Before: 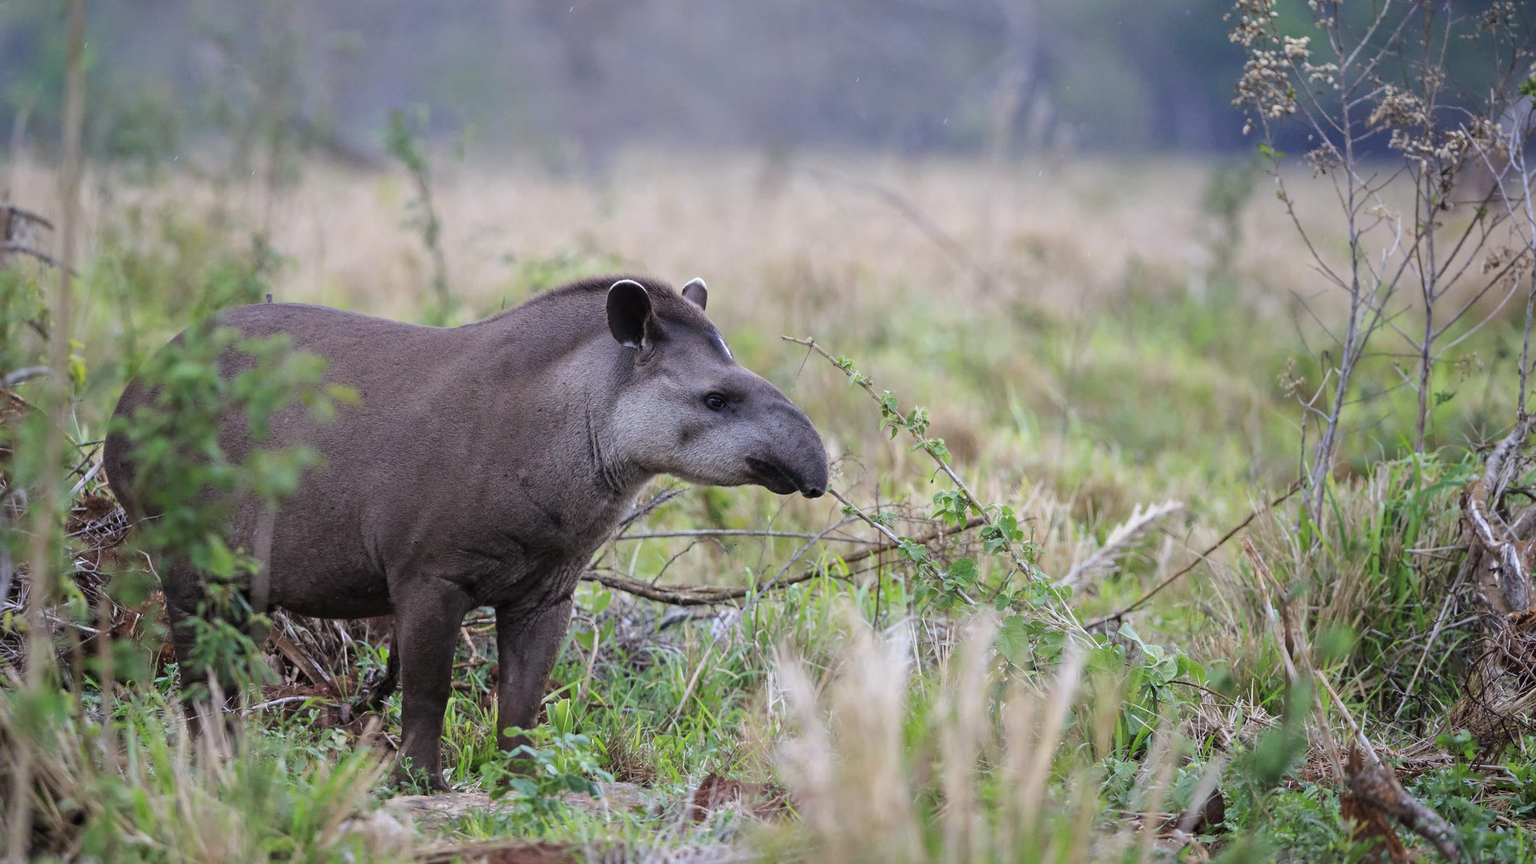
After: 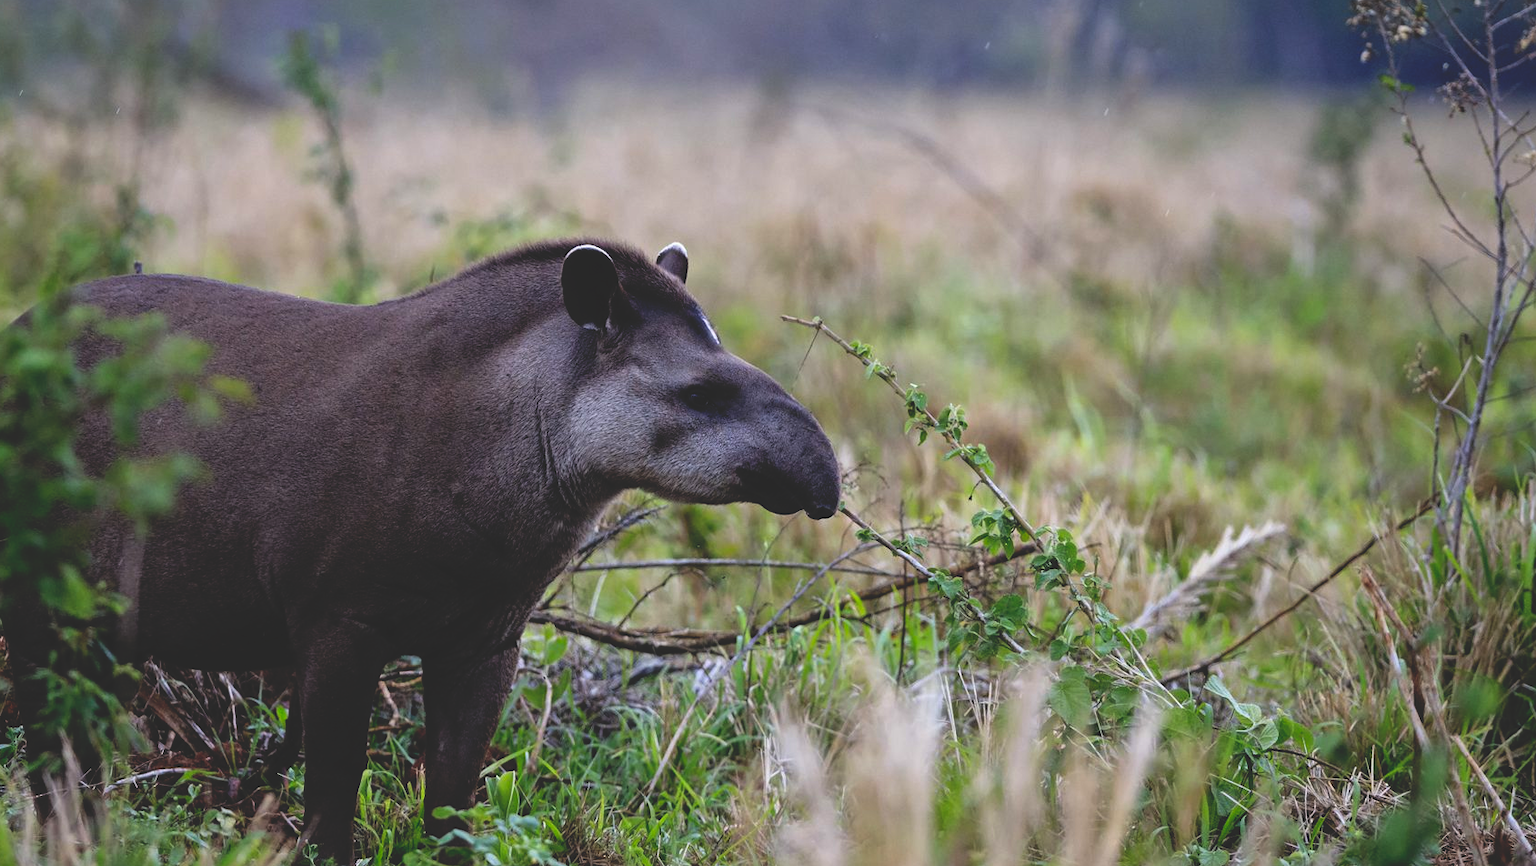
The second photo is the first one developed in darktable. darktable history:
base curve: curves: ch0 [(0, 0.02) (0.083, 0.036) (1, 1)], preserve colors none
crop and rotate: left 10.41%, top 9.89%, right 9.925%, bottom 10.149%
